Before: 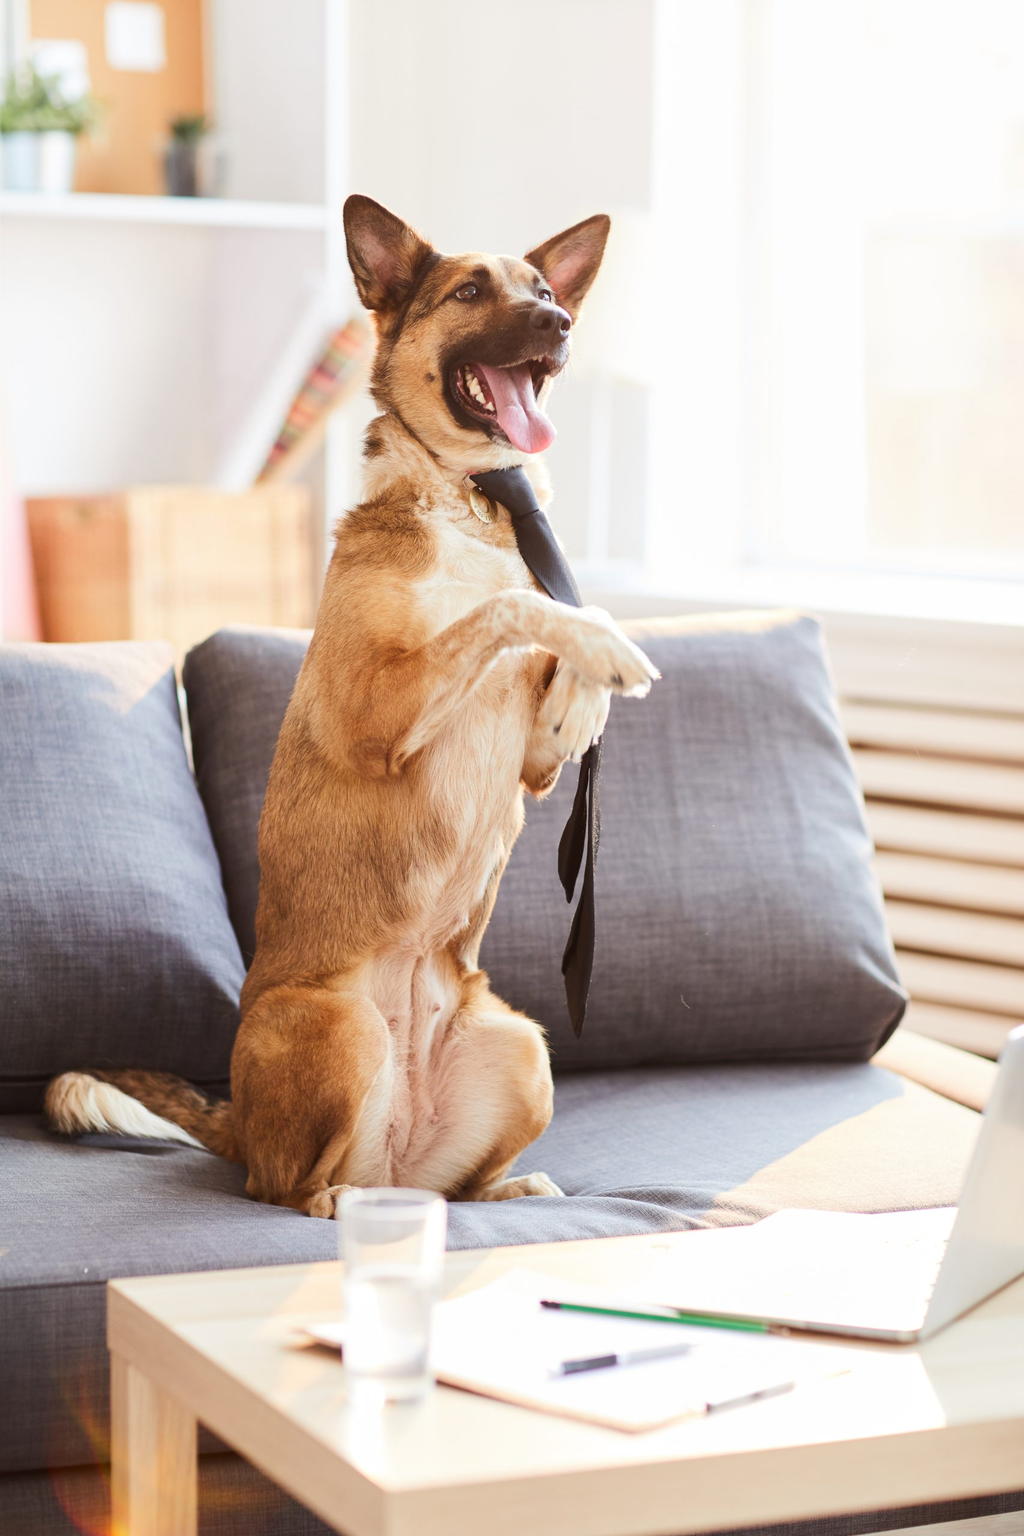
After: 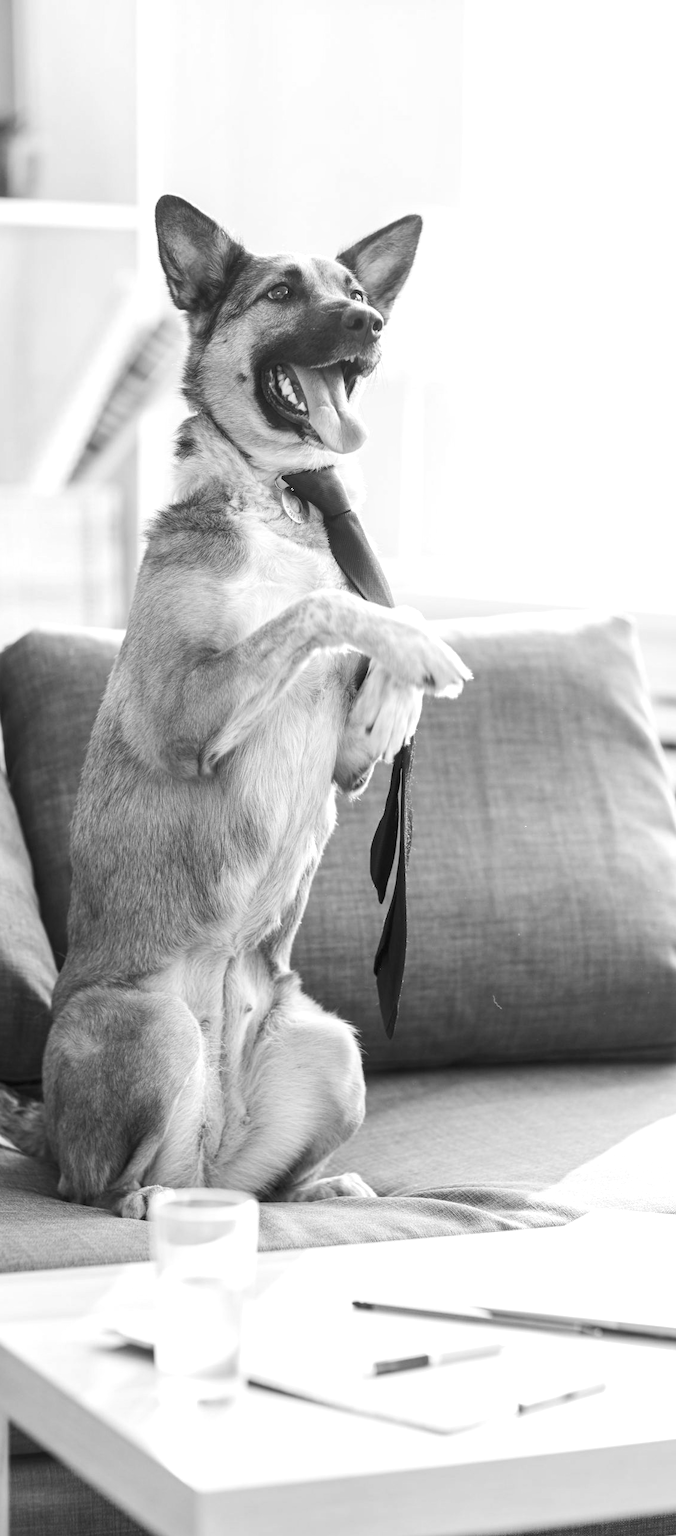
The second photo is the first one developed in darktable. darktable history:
color balance: lift [1, 1.015, 1.004, 0.985], gamma [1, 0.958, 0.971, 1.042], gain [1, 0.956, 0.977, 1.044]
crop and rotate: left 18.442%, right 15.508%
exposure: exposure 0.191 EV, compensate highlight preservation false
rotate and perspective: automatic cropping original format, crop left 0, crop top 0
monochrome: on, module defaults
local contrast: on, module defaults
